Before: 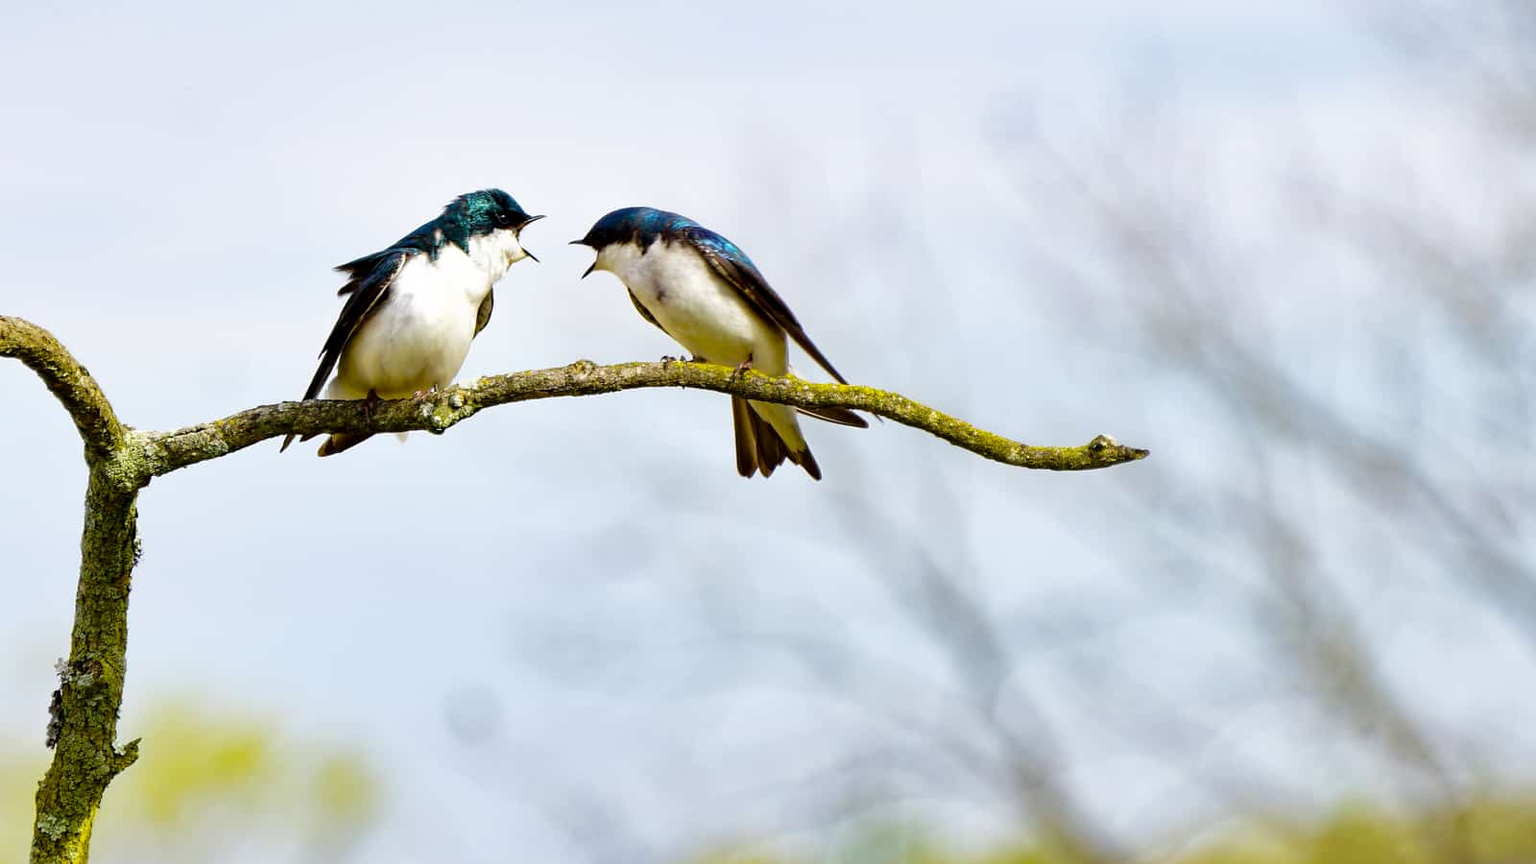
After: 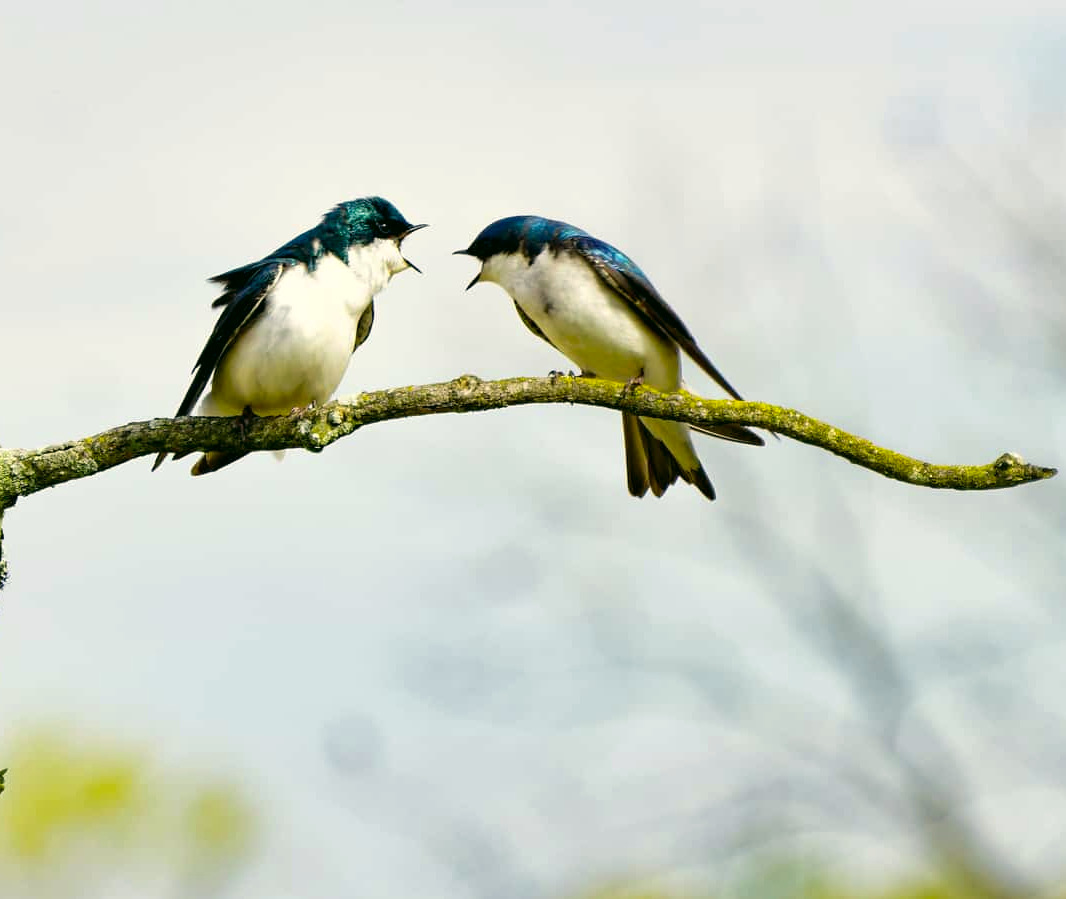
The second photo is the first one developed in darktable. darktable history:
color correction: highlights a* -0.482, highlights b* 9.48, shadows a* -9.48, shadows b* 0.803
crop and rotate: left 8.786%, right 24.548%
